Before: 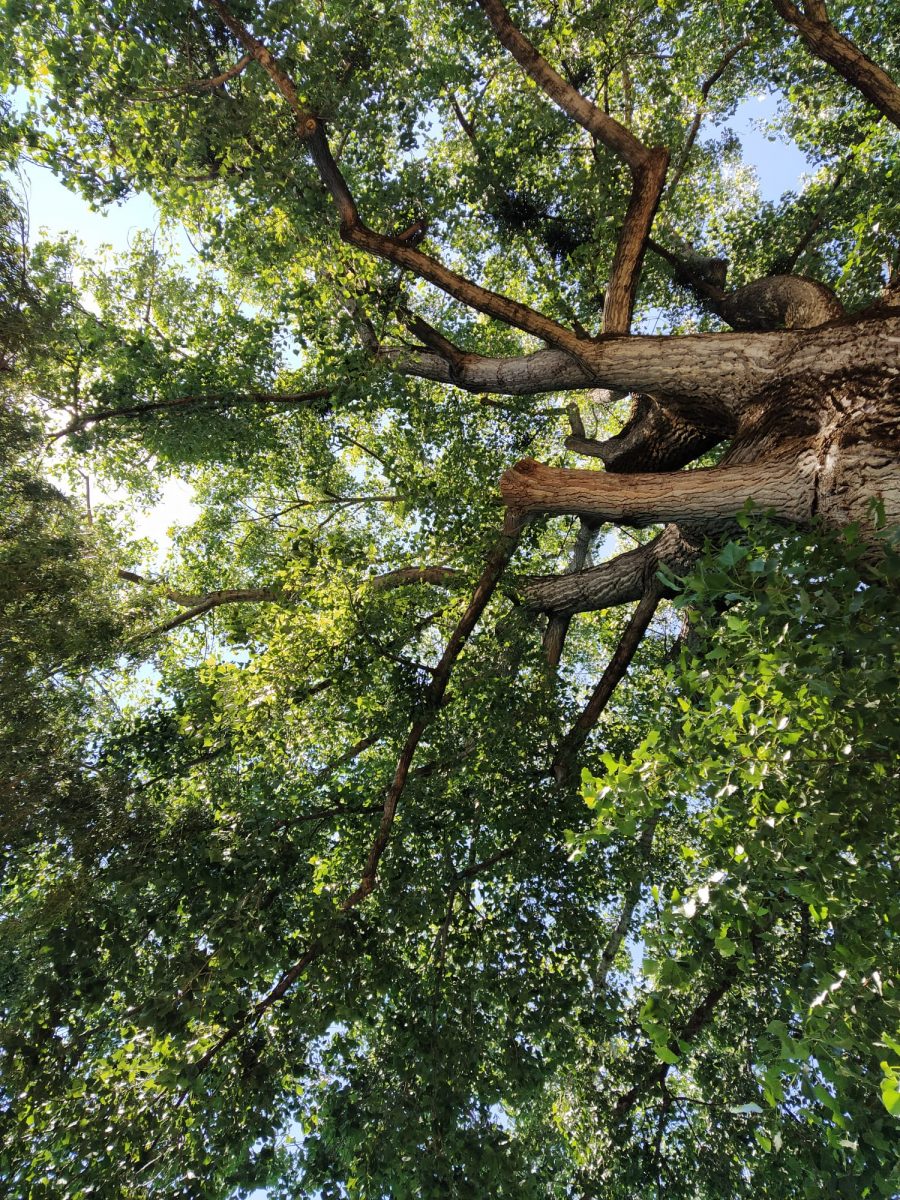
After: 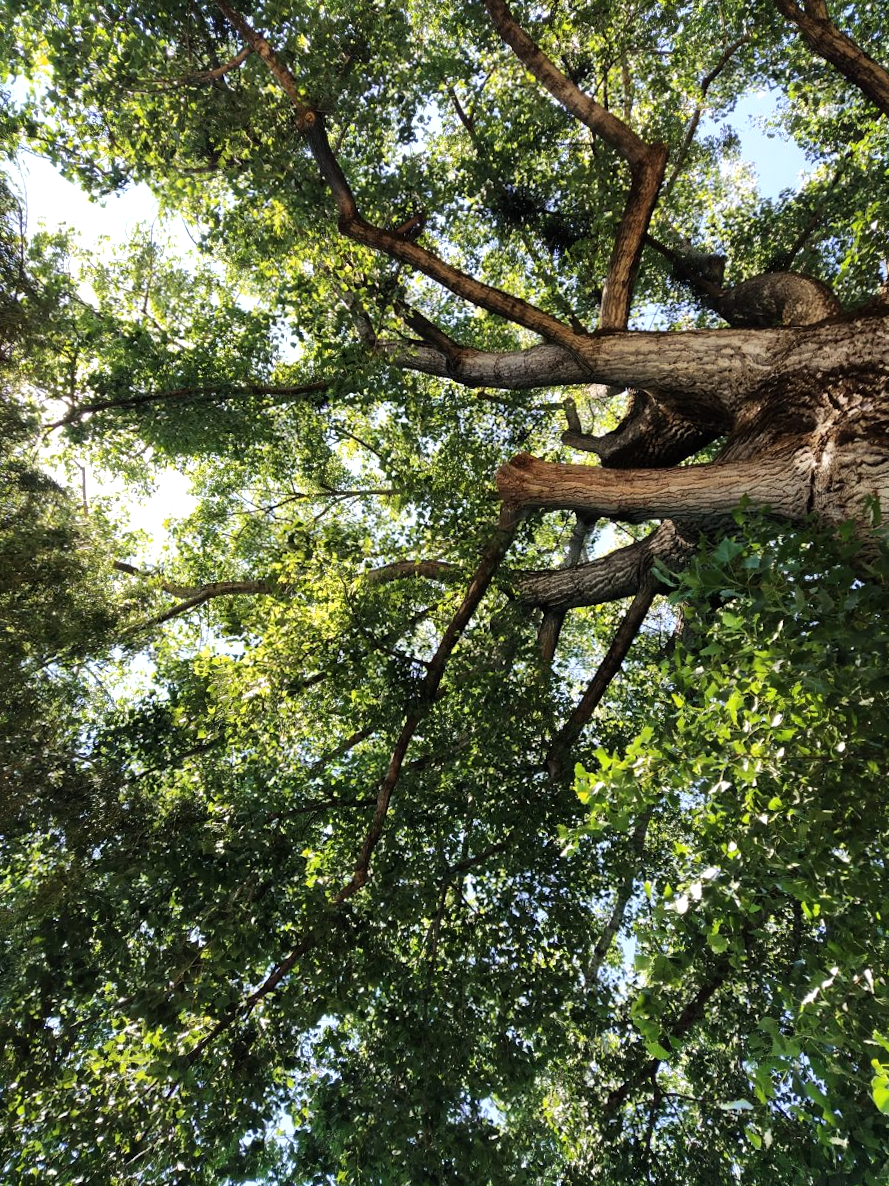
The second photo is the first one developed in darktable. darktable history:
tone equalizer: -8 EV -0.417 EV, -7 EV -0.389 EV, -6 EV -0.333 EV, -5 EV -0.222 EV, -3 EV 0.222 EV, -2 EV 0.333 EV, -1 EV 0.389 EV, +0 EV 0.417 EV, edges refinement/feathering 500, mask exposure compensation -1.57 EV, preserve details no
crop and rotate: angle -0.5°
